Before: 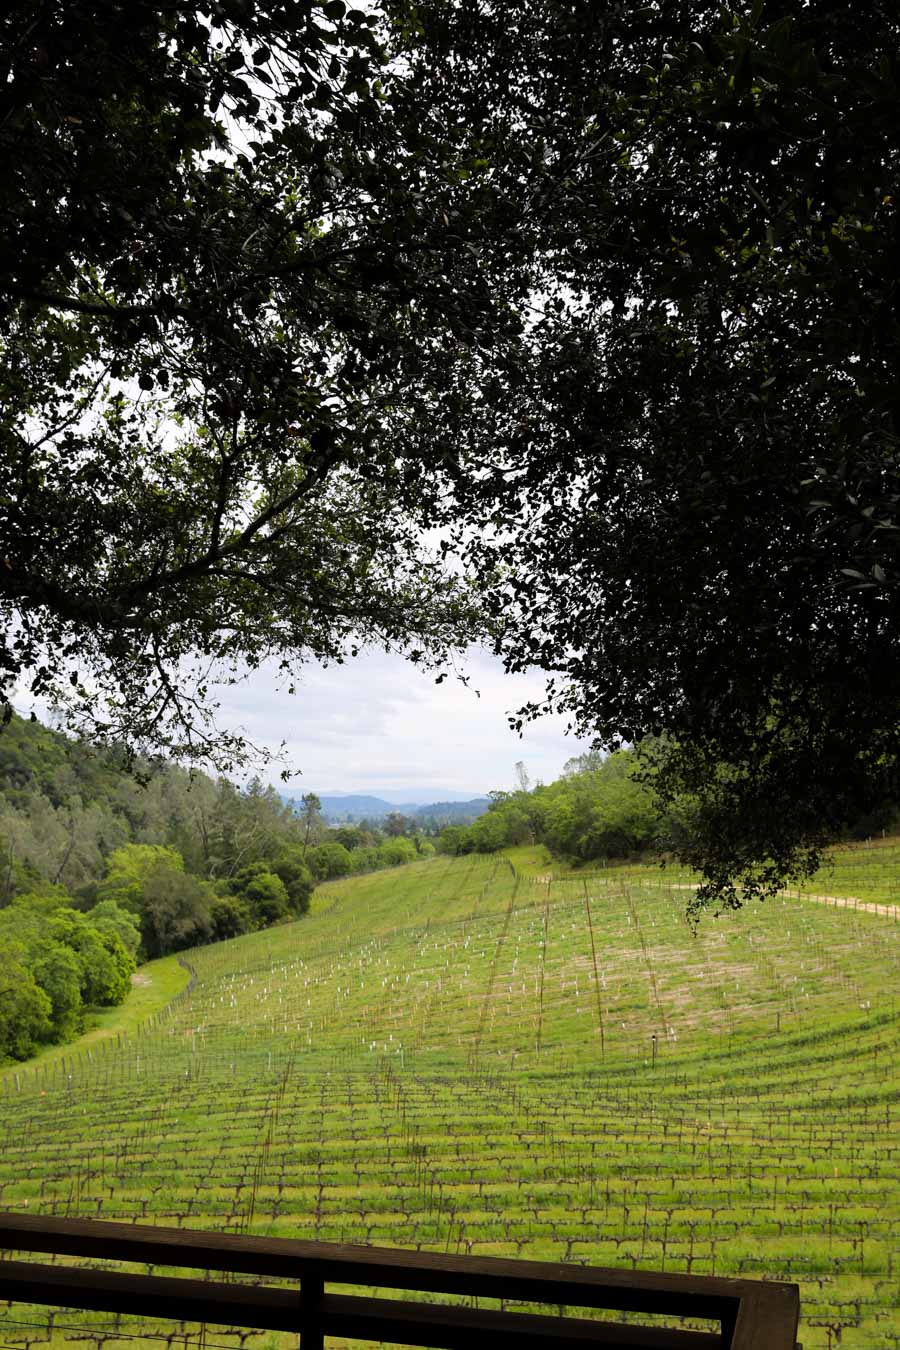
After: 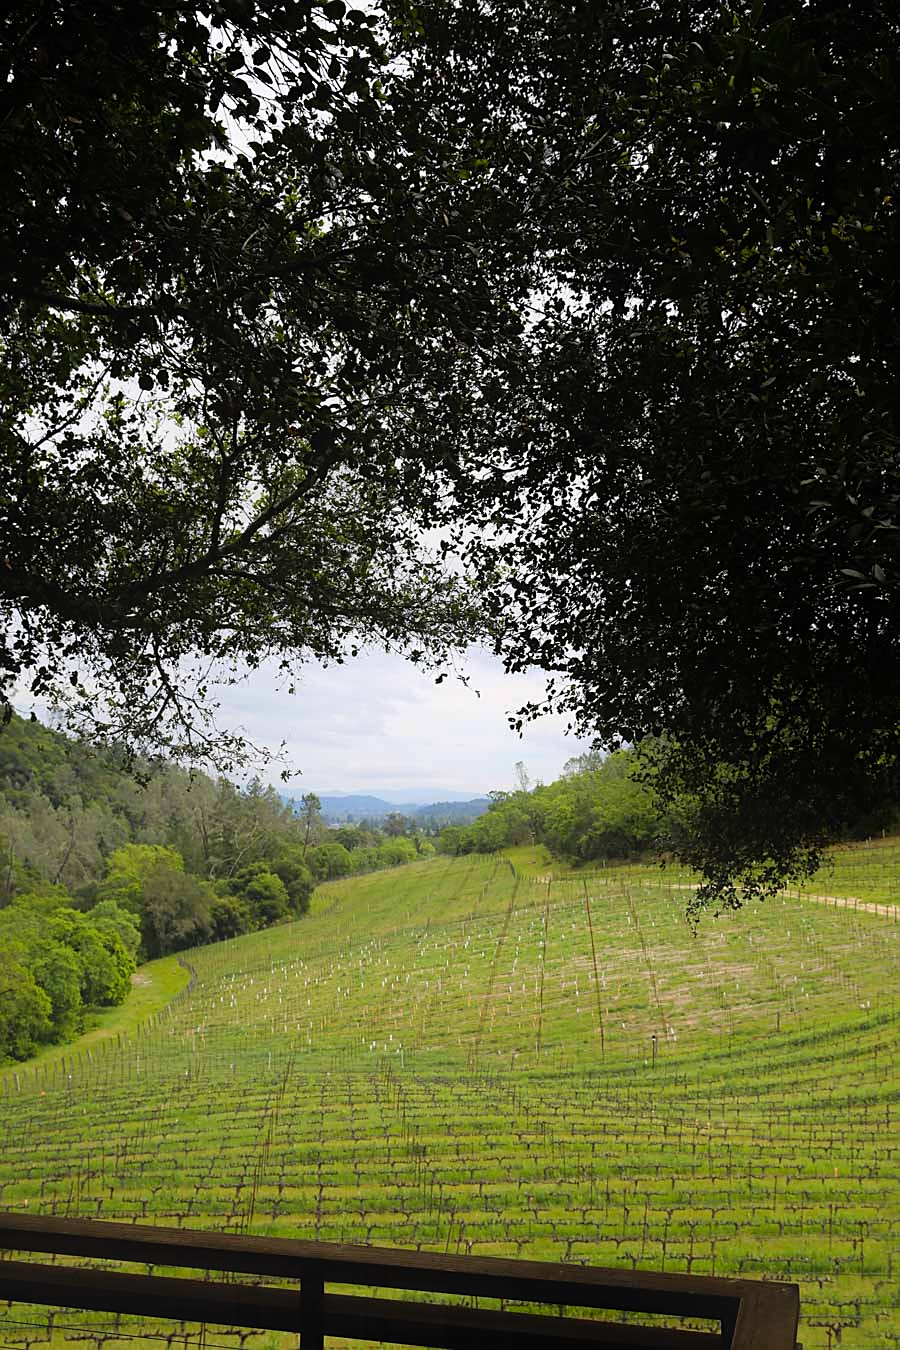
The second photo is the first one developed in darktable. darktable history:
contrast equalizer: y [[0.439, 0.44, 0.442, 0.457, 0.493, 0.498], [0.5 ×6], [0.5 ×6], [0 ×6], [0 ×6]]
sharpen: radius 1.432, amount 0.412, threshold 1.546
